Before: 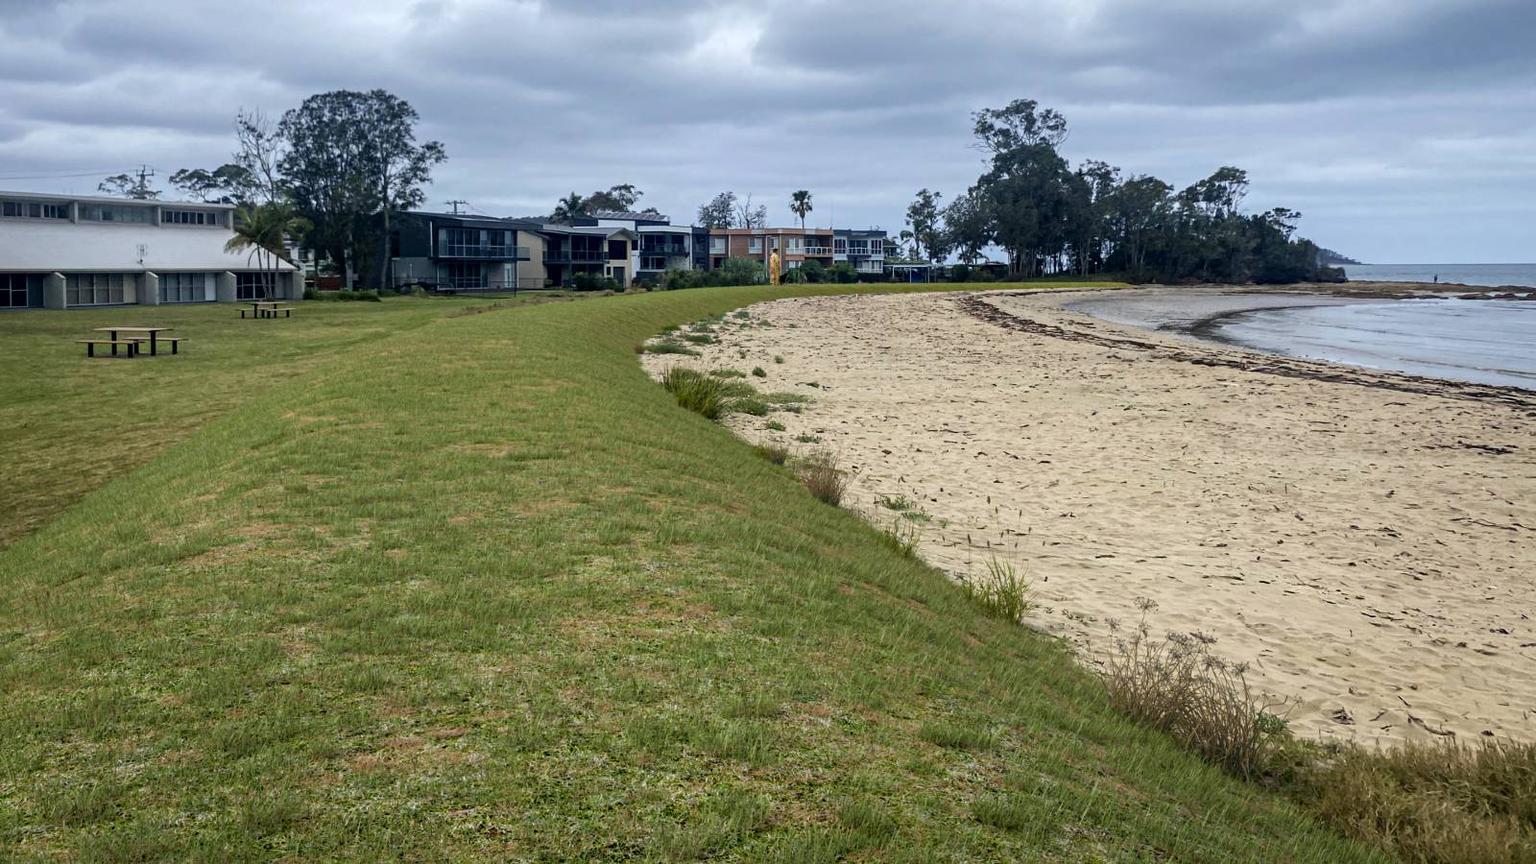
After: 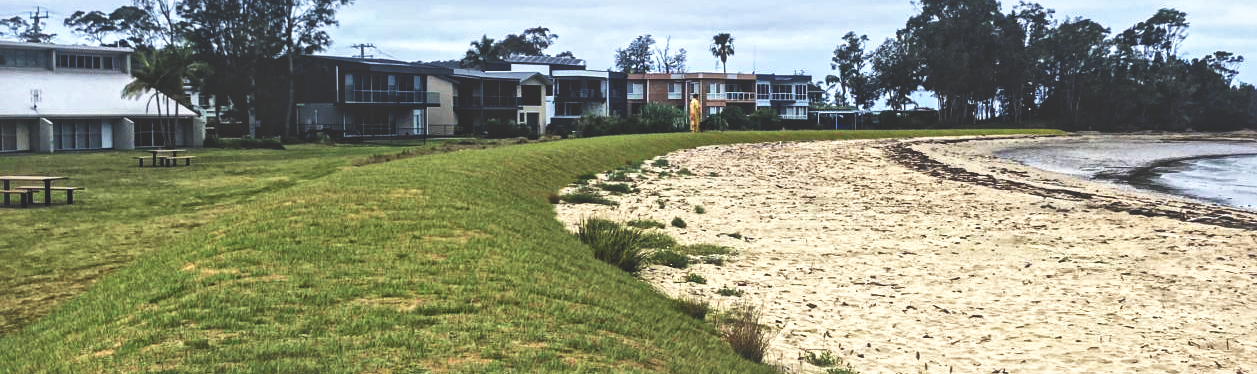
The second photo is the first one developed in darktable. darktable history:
crop: left 7.036%, top 18.398%, right 14.379%, bottom 40.043%
grain: coarseness 0.81 ISO, strength 1.34%, mid-tones bias 0%
base curve: curves: ch0 [(0, 0.036) (0.007, 0.037) (0.604, 0.887) (1, 1)], preserve colors none
local contrast: mode bilateral grid, contrast 20, coarseness 19, detail 163%, midtone range 0.2
